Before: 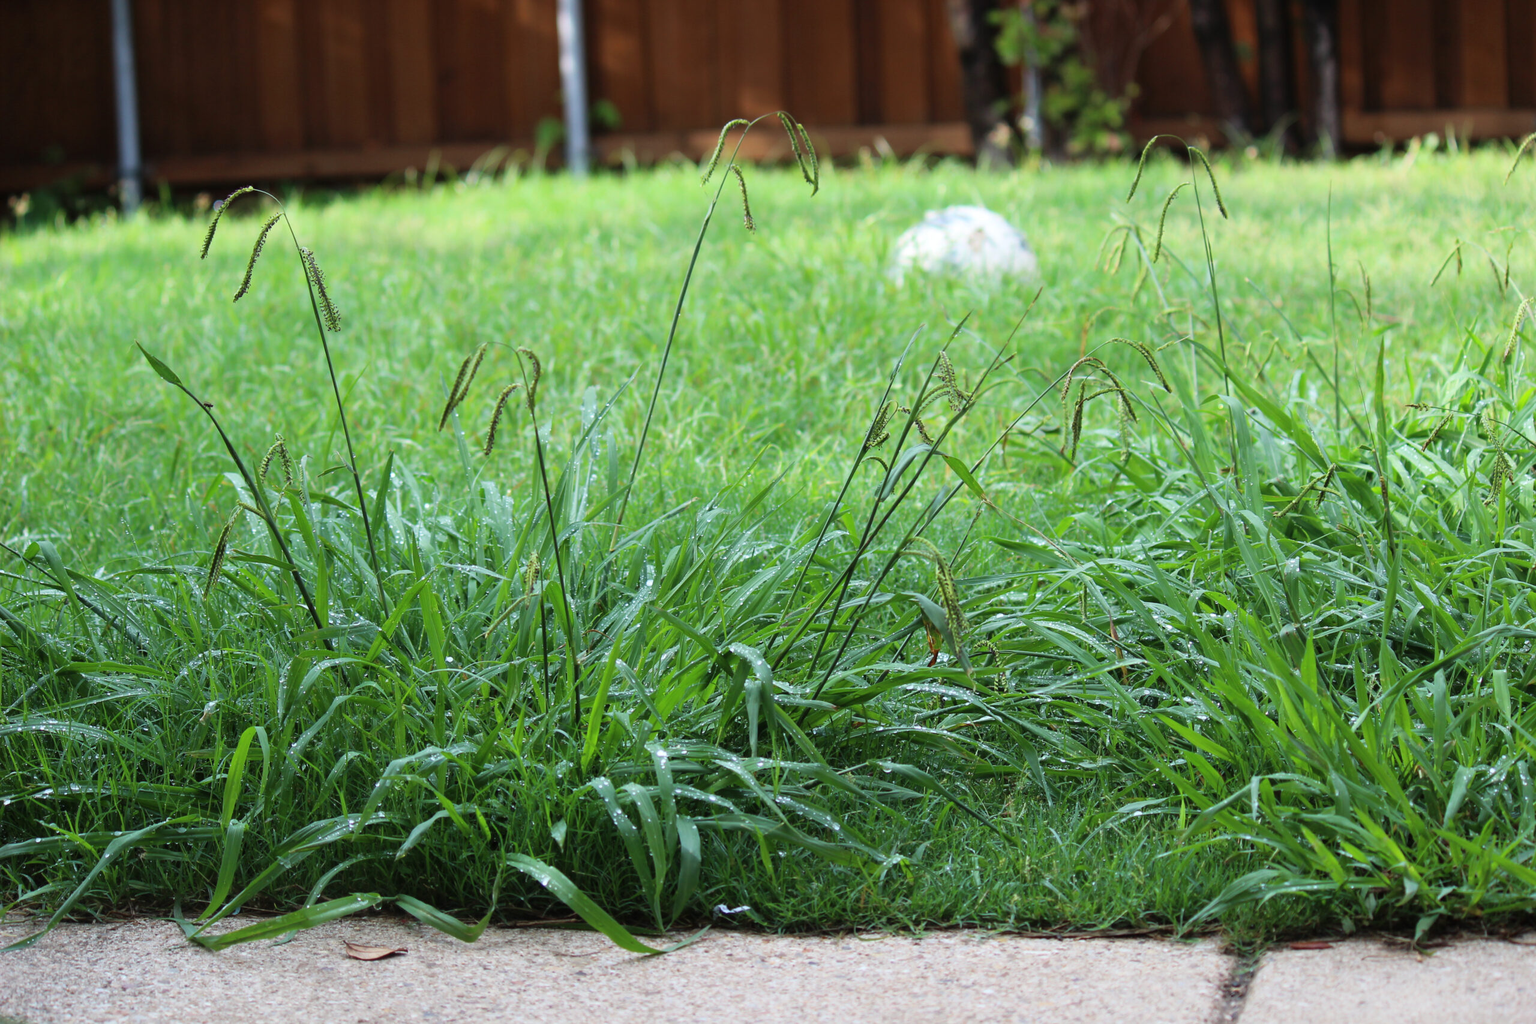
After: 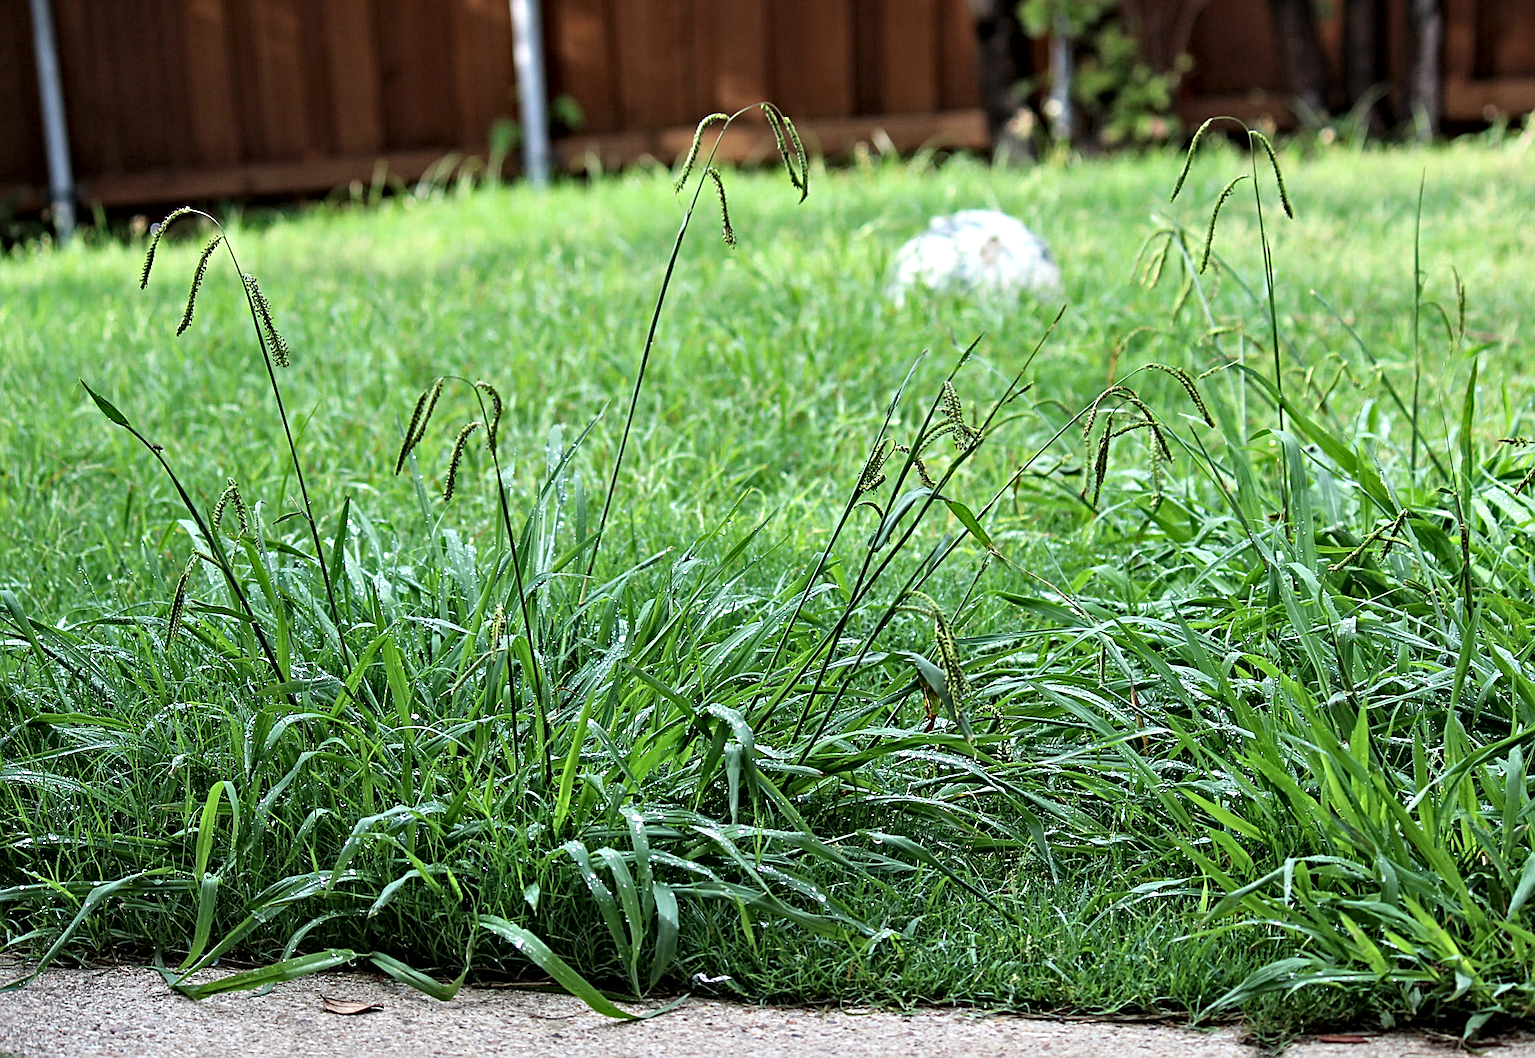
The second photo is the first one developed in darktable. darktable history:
sharpen: on, module defaults
local contrast: mode bilateral grid, contrast 20, coarseness 50, detail 120%, midtone range 0.2
contrast equalizer: octaves 7, y [[0.5, 0.542, 0.583, 0.625, 0.667, 0.708], [0.5 ×6], [0.5 ×6], [0 ×6], [0 ×6]]
crop: right 4.126%, bottom 0.031%
rotate and perspective: rotation 0.062°, lens shift (vertical) 0.115, lens shift (horizontal) -0.133, crop left 0.047, crop right 0.94, crop top 0.061, crop bottom 0.94
